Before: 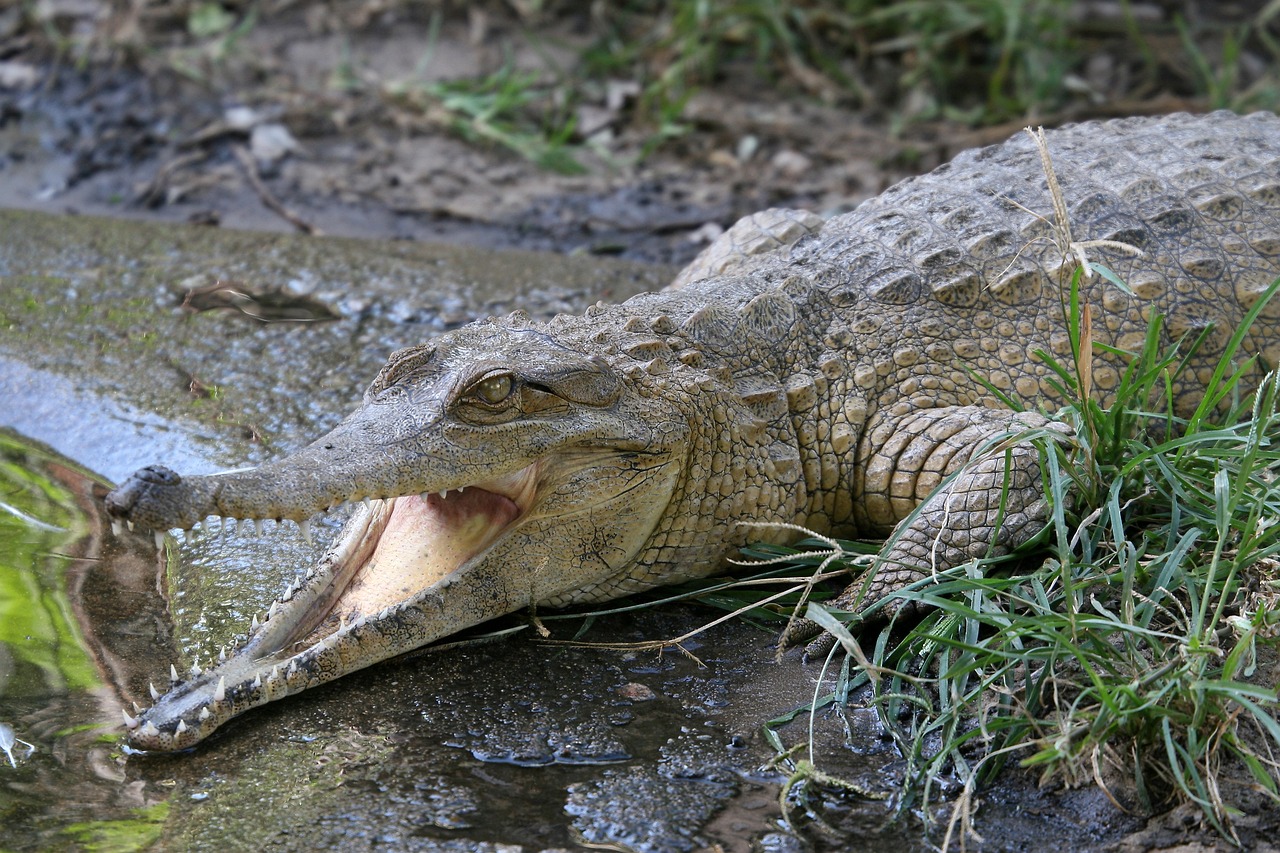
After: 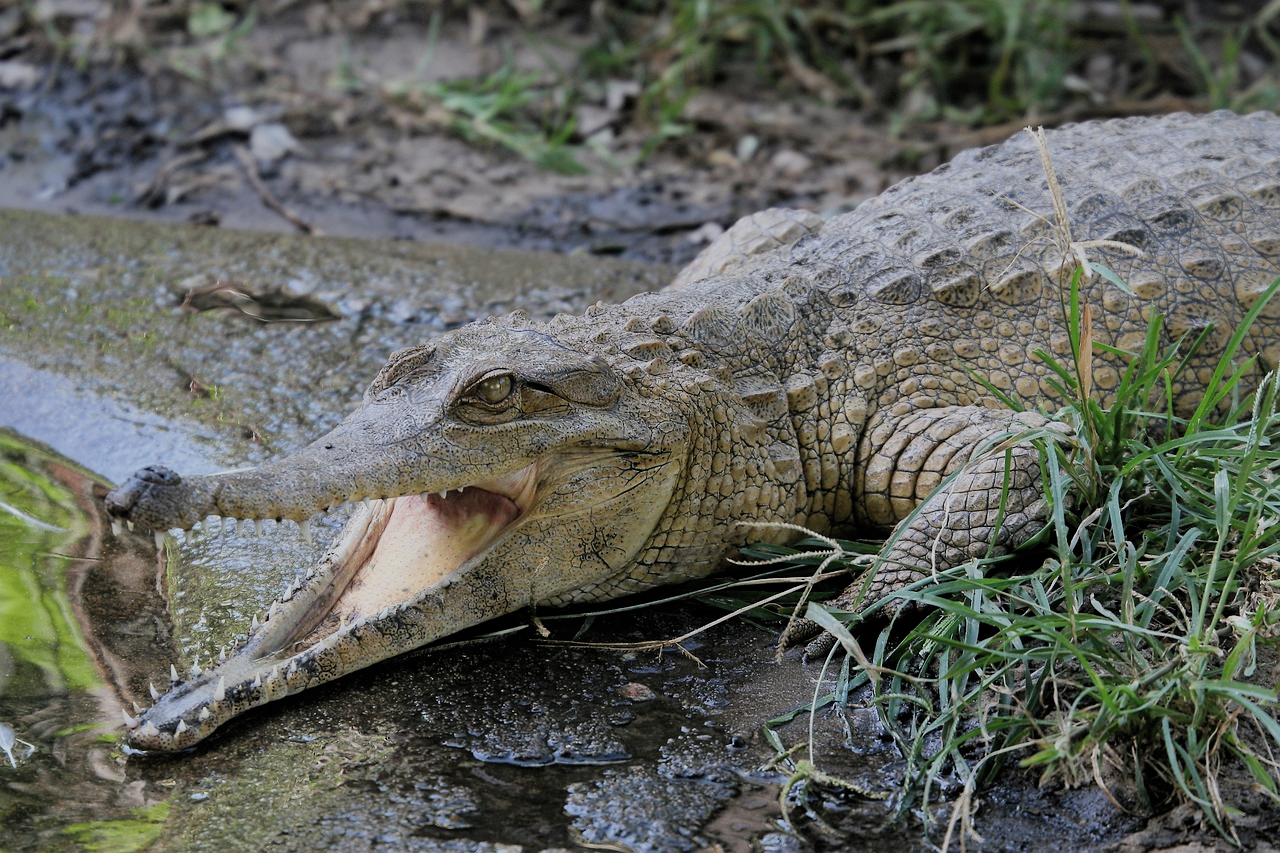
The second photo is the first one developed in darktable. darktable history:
filmic rgb: black relative exposure -7.65 EV, white relative exposure 4.56 EV, hardness 3.61, add noise in highlights 0.001, color science v3 (2019), use custom middle-gray values true, contrast in highlights soft
